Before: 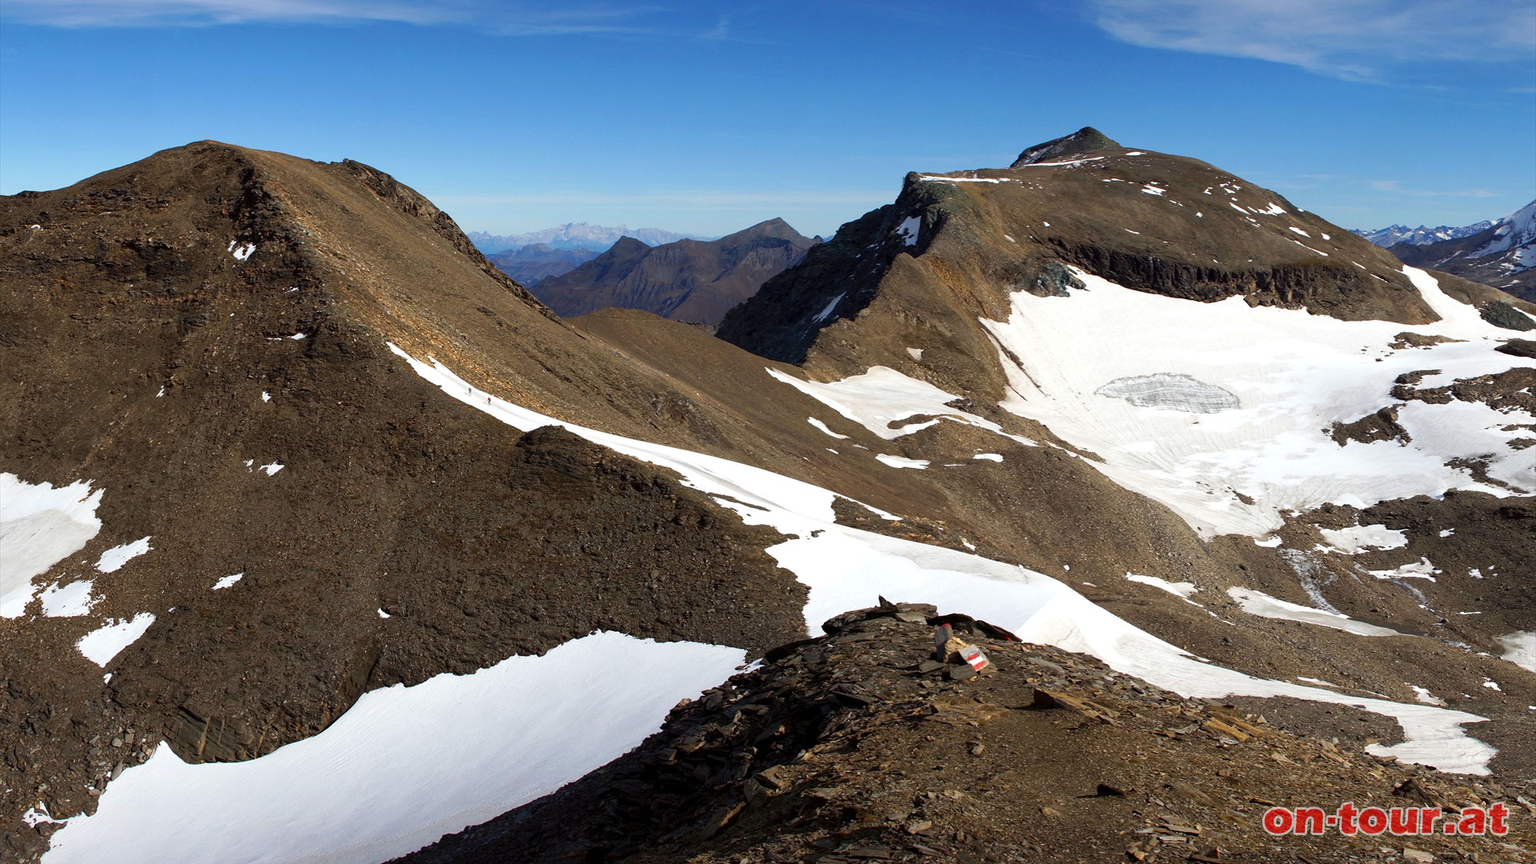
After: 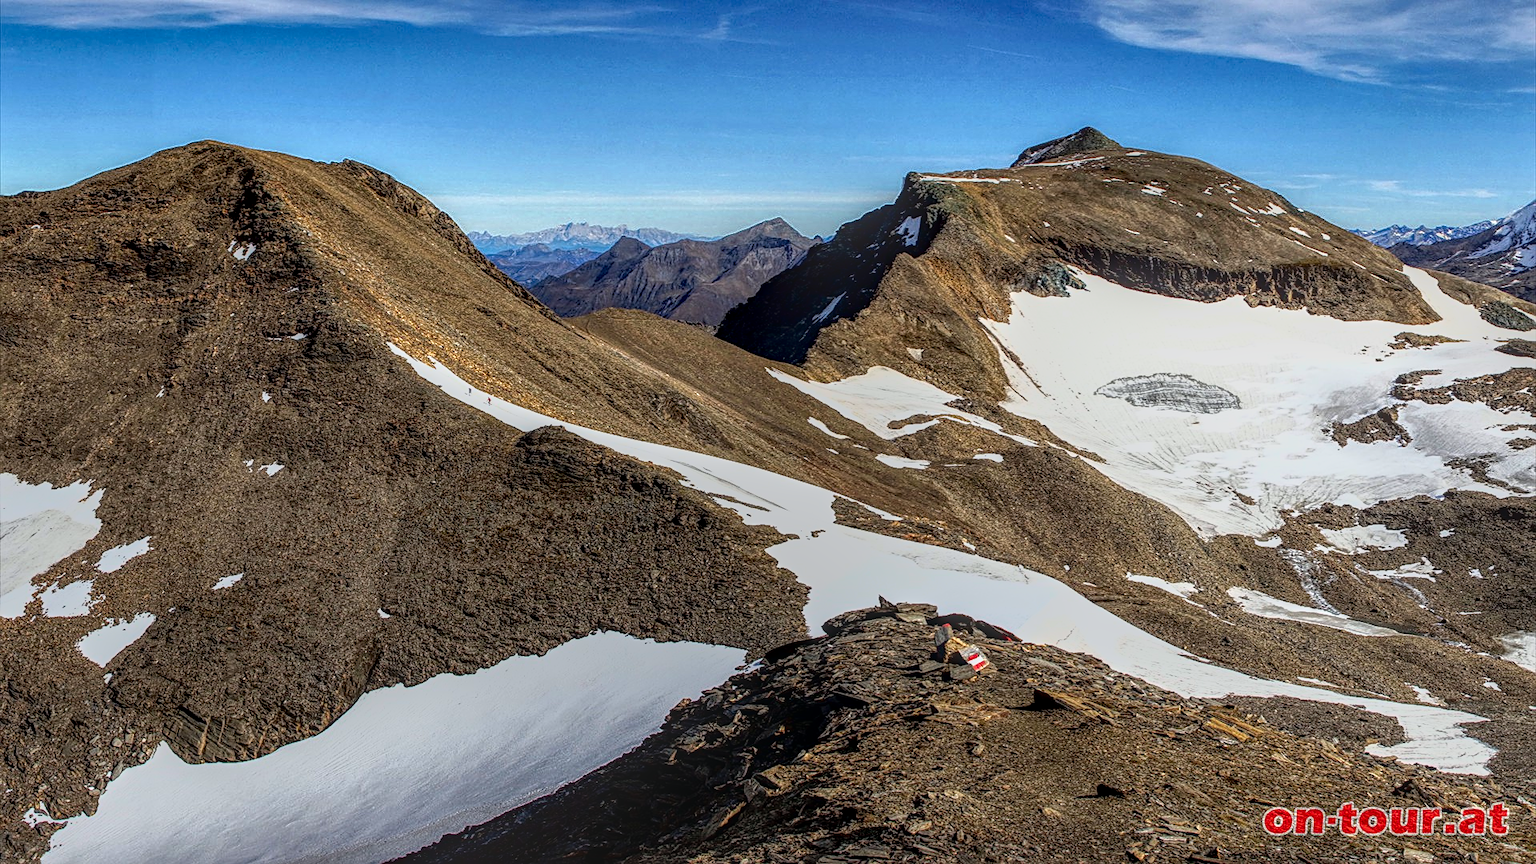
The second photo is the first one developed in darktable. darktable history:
sharpen: on, module defaults
local contrast: highlights 2%, shadows 6%, detail 200%, midtone range 0.248
contrast equalizer: y [[0.6 ×6], [0.55 ×6], [0 ×6], [0 ×6], [0 ×6]]
